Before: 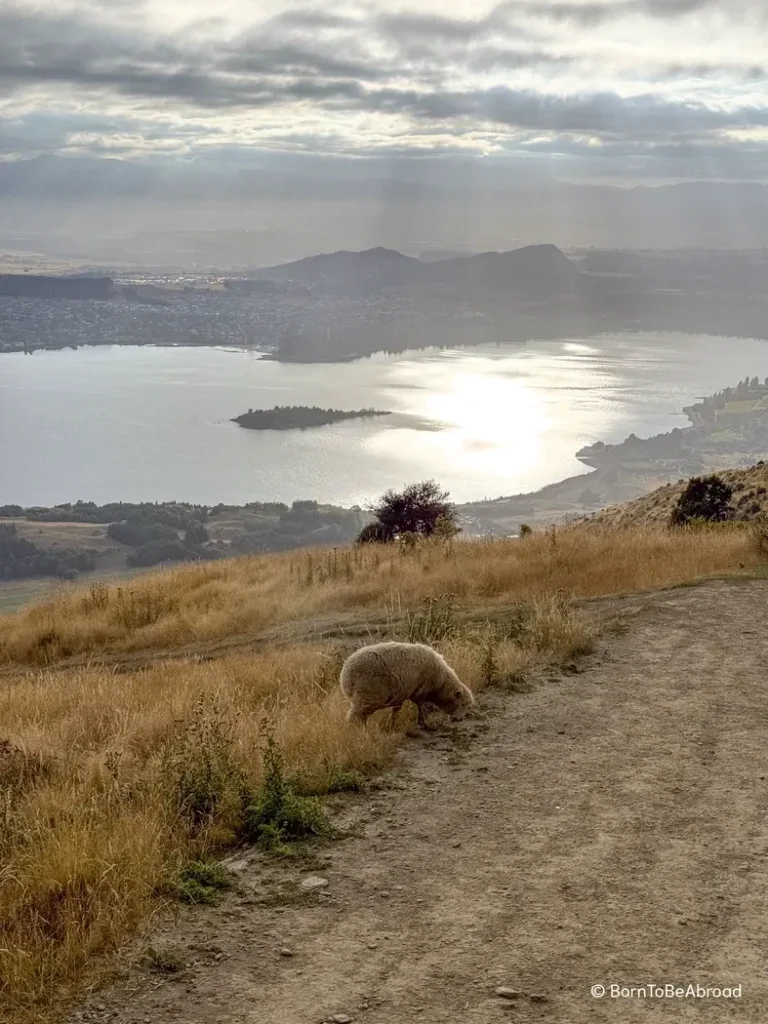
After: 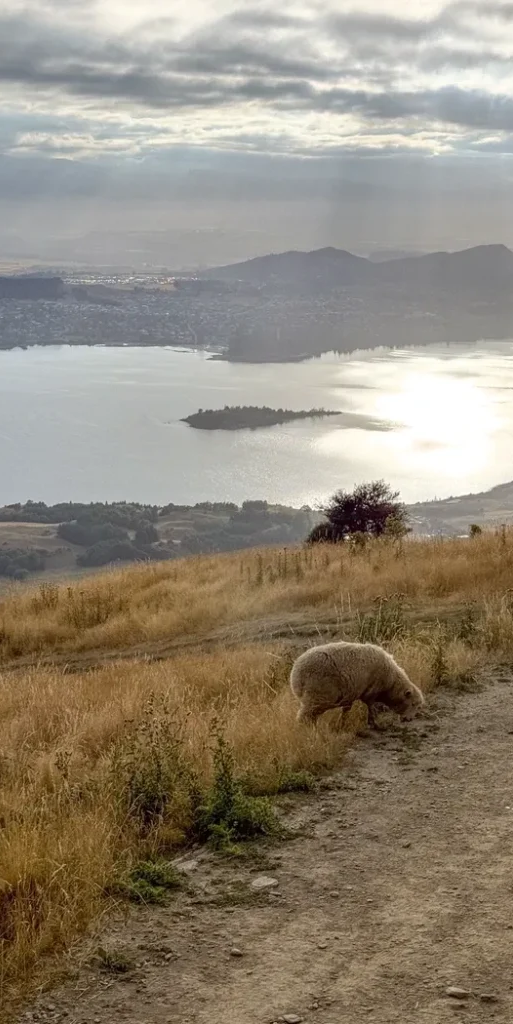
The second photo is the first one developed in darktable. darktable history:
crop and rotate: left 6.523%, right 26.622%
